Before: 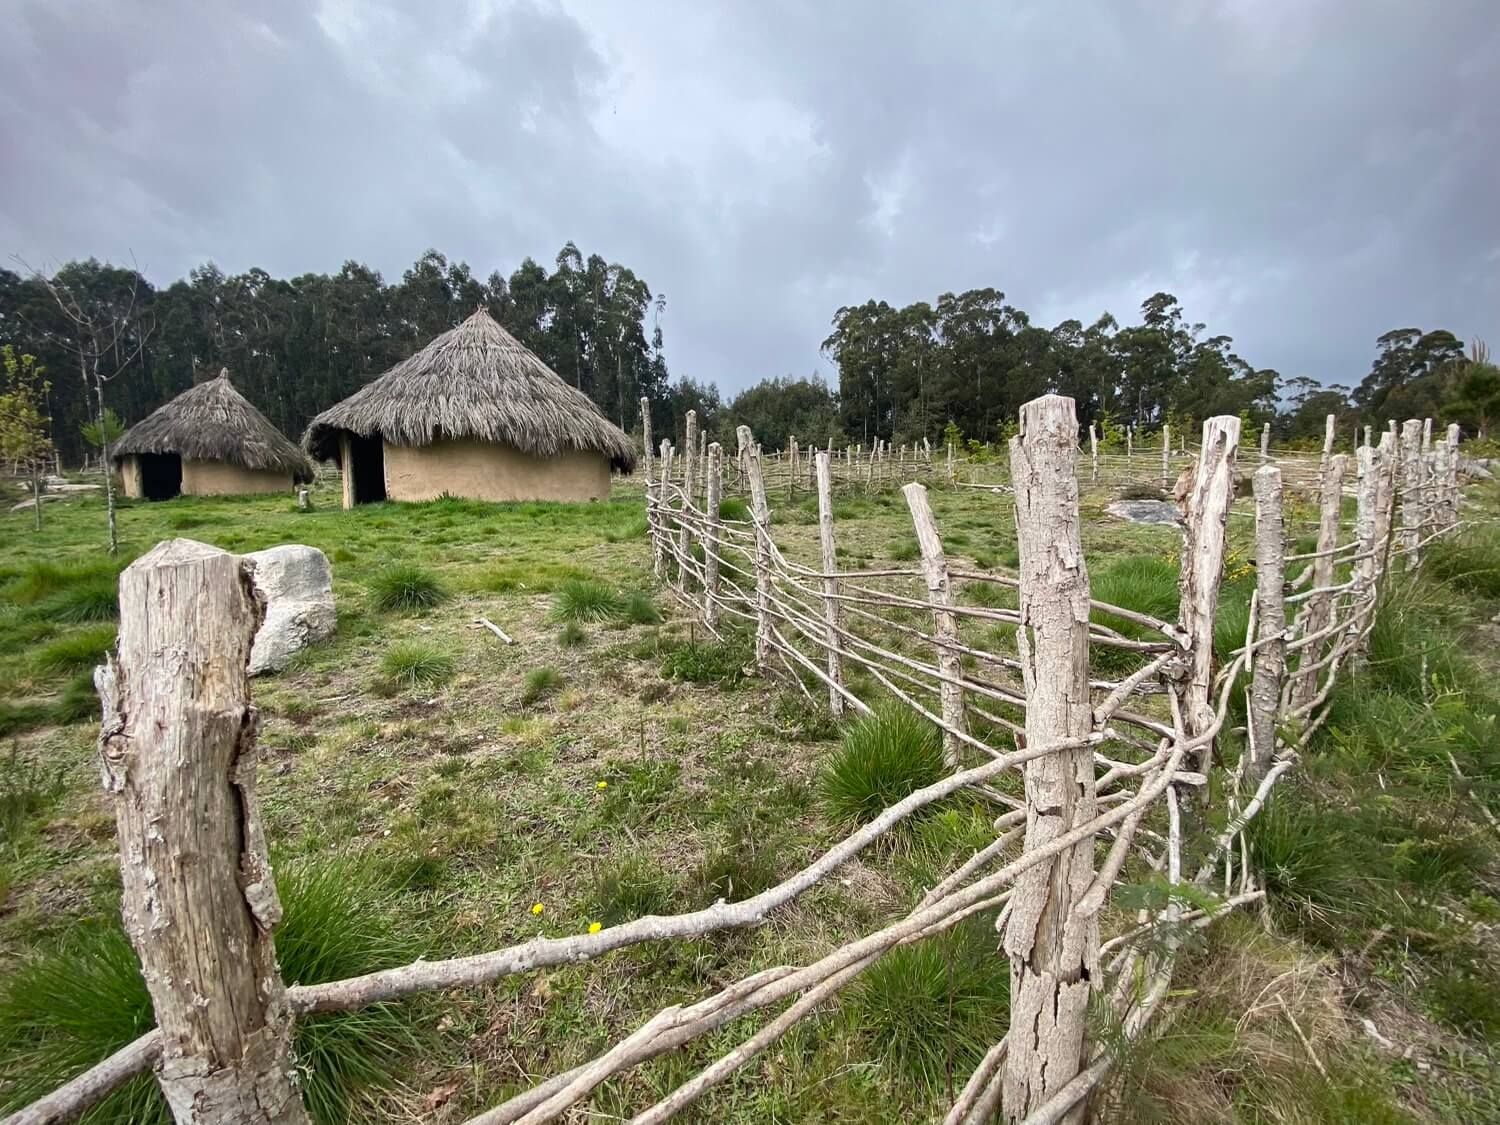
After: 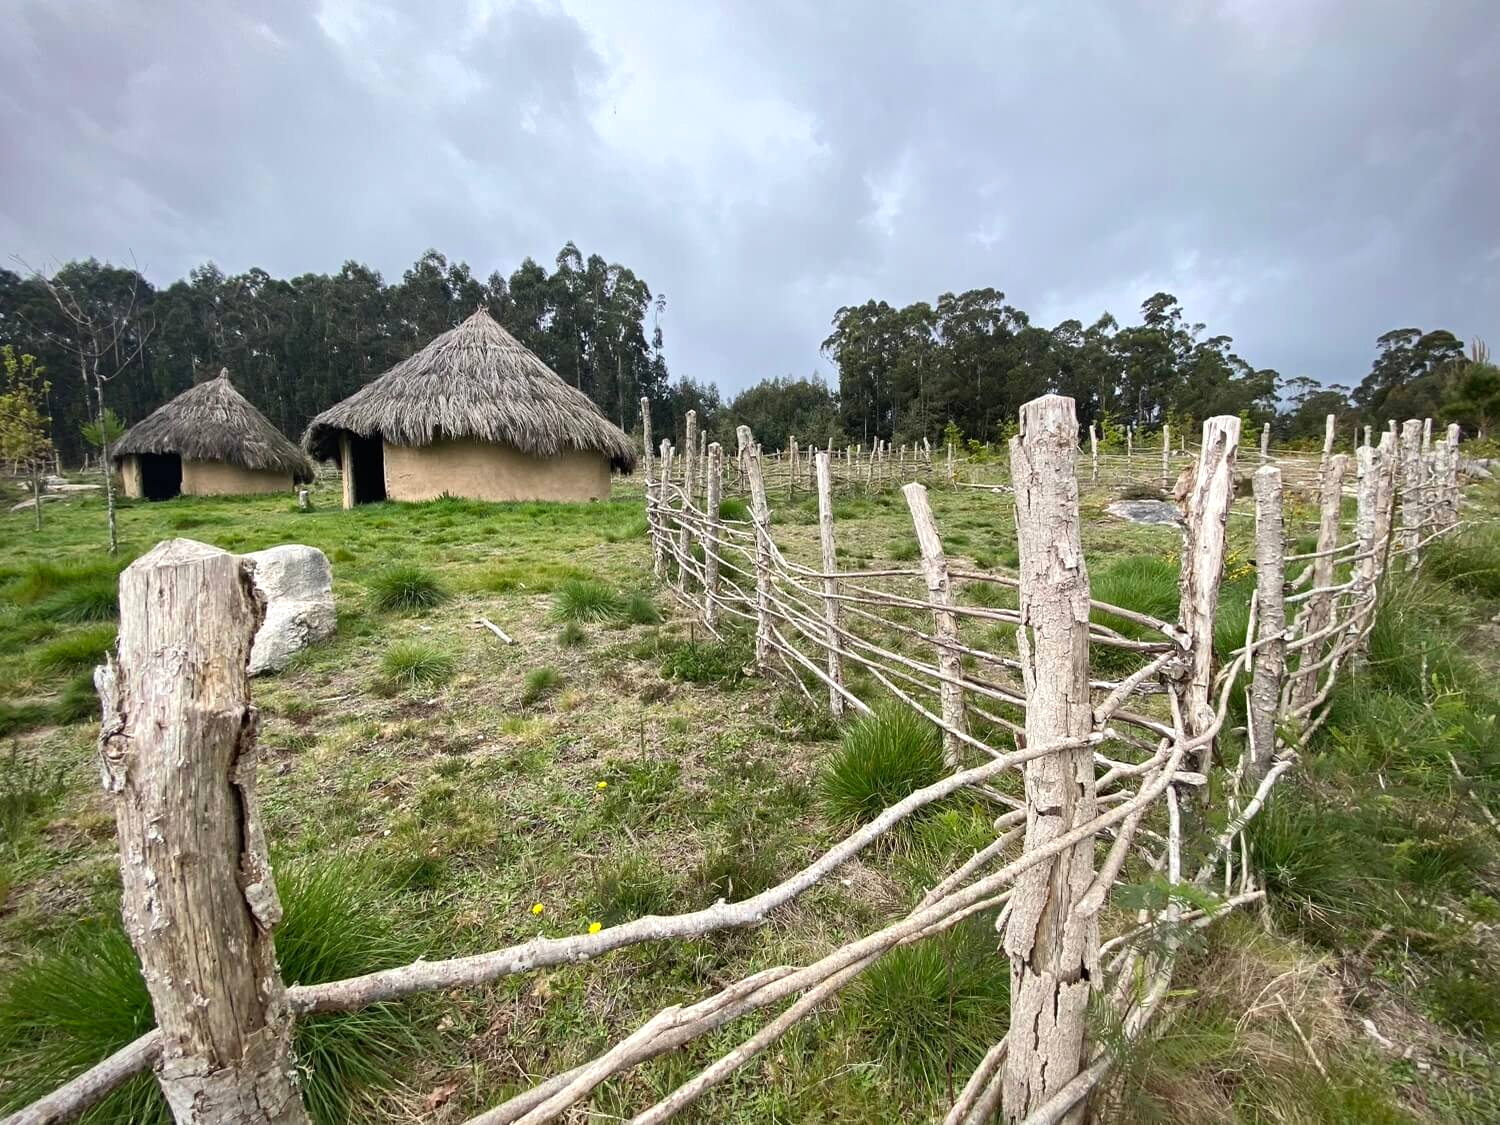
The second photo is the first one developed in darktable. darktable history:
levels: gray 59.41%, levels [0, 0.476, 0.951]
